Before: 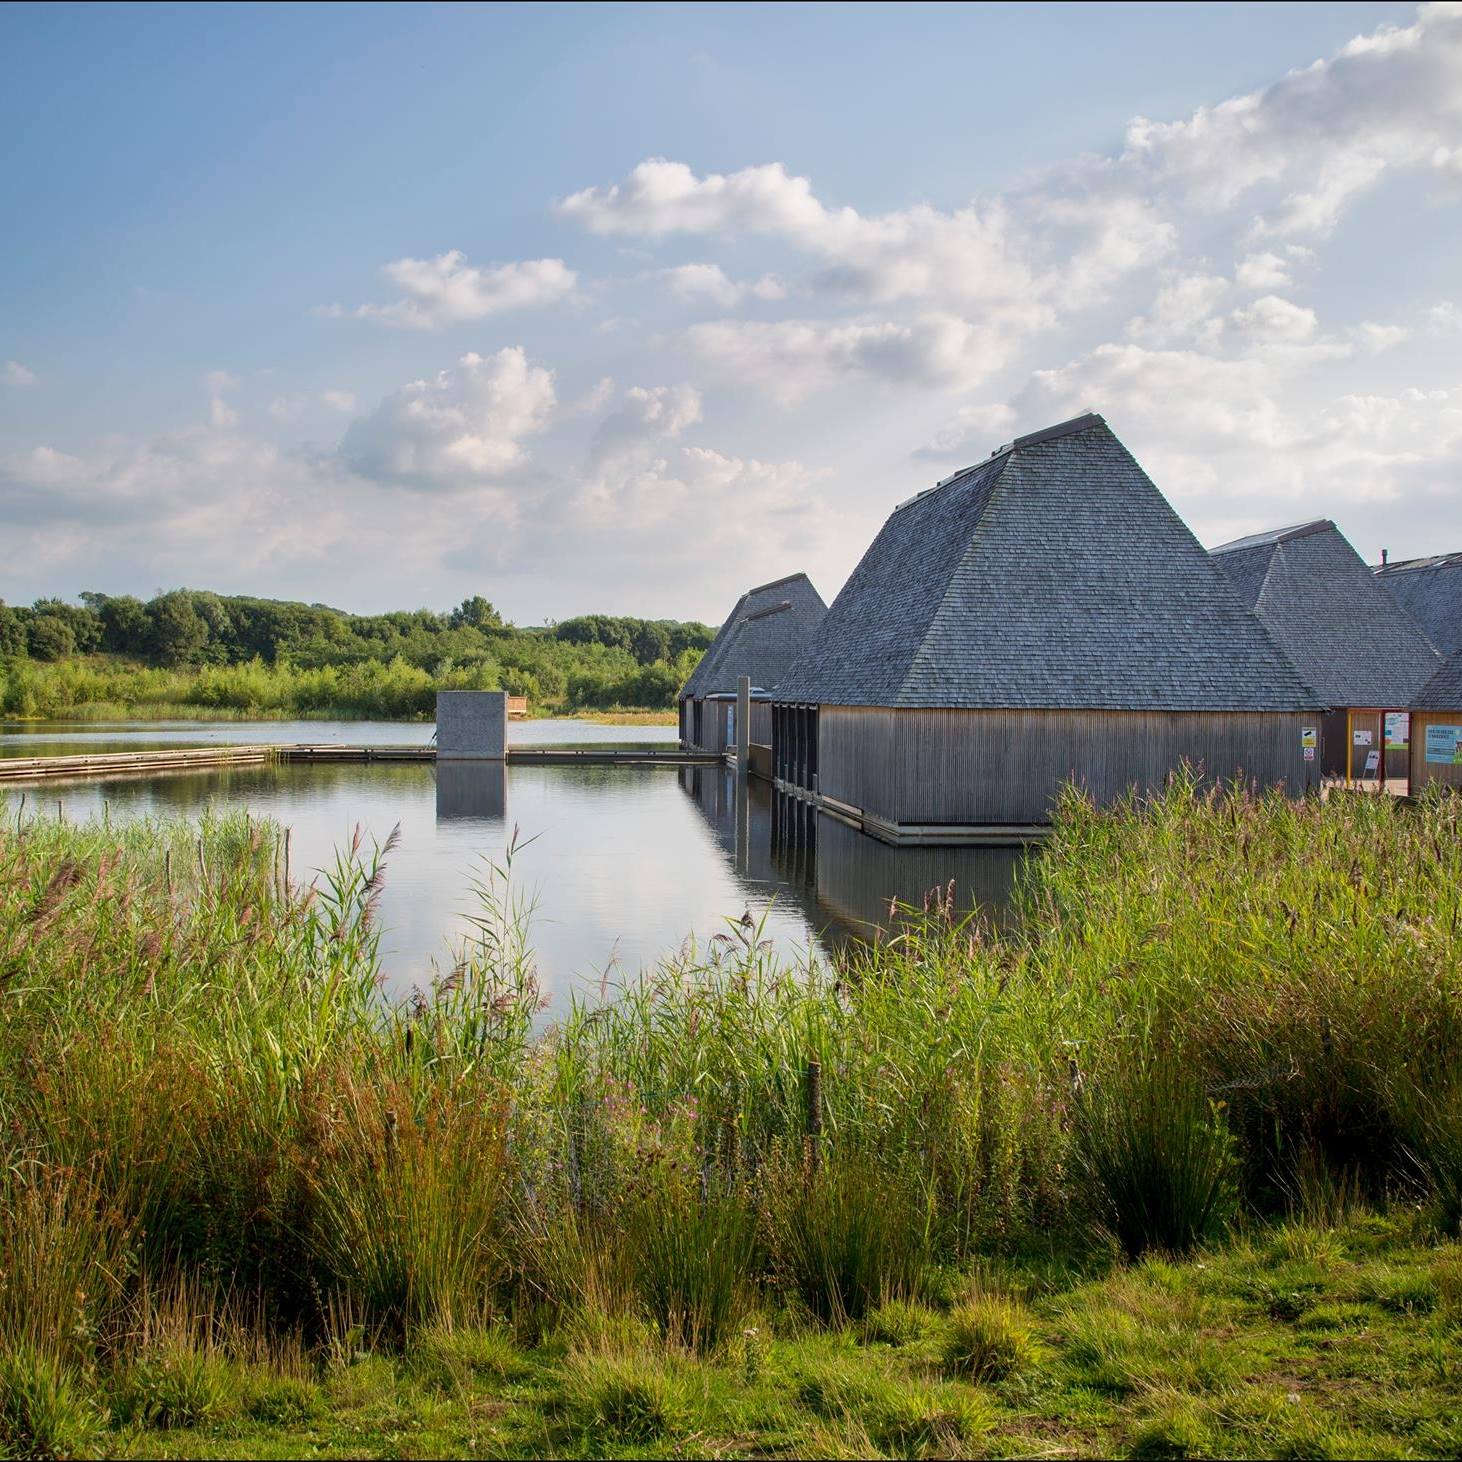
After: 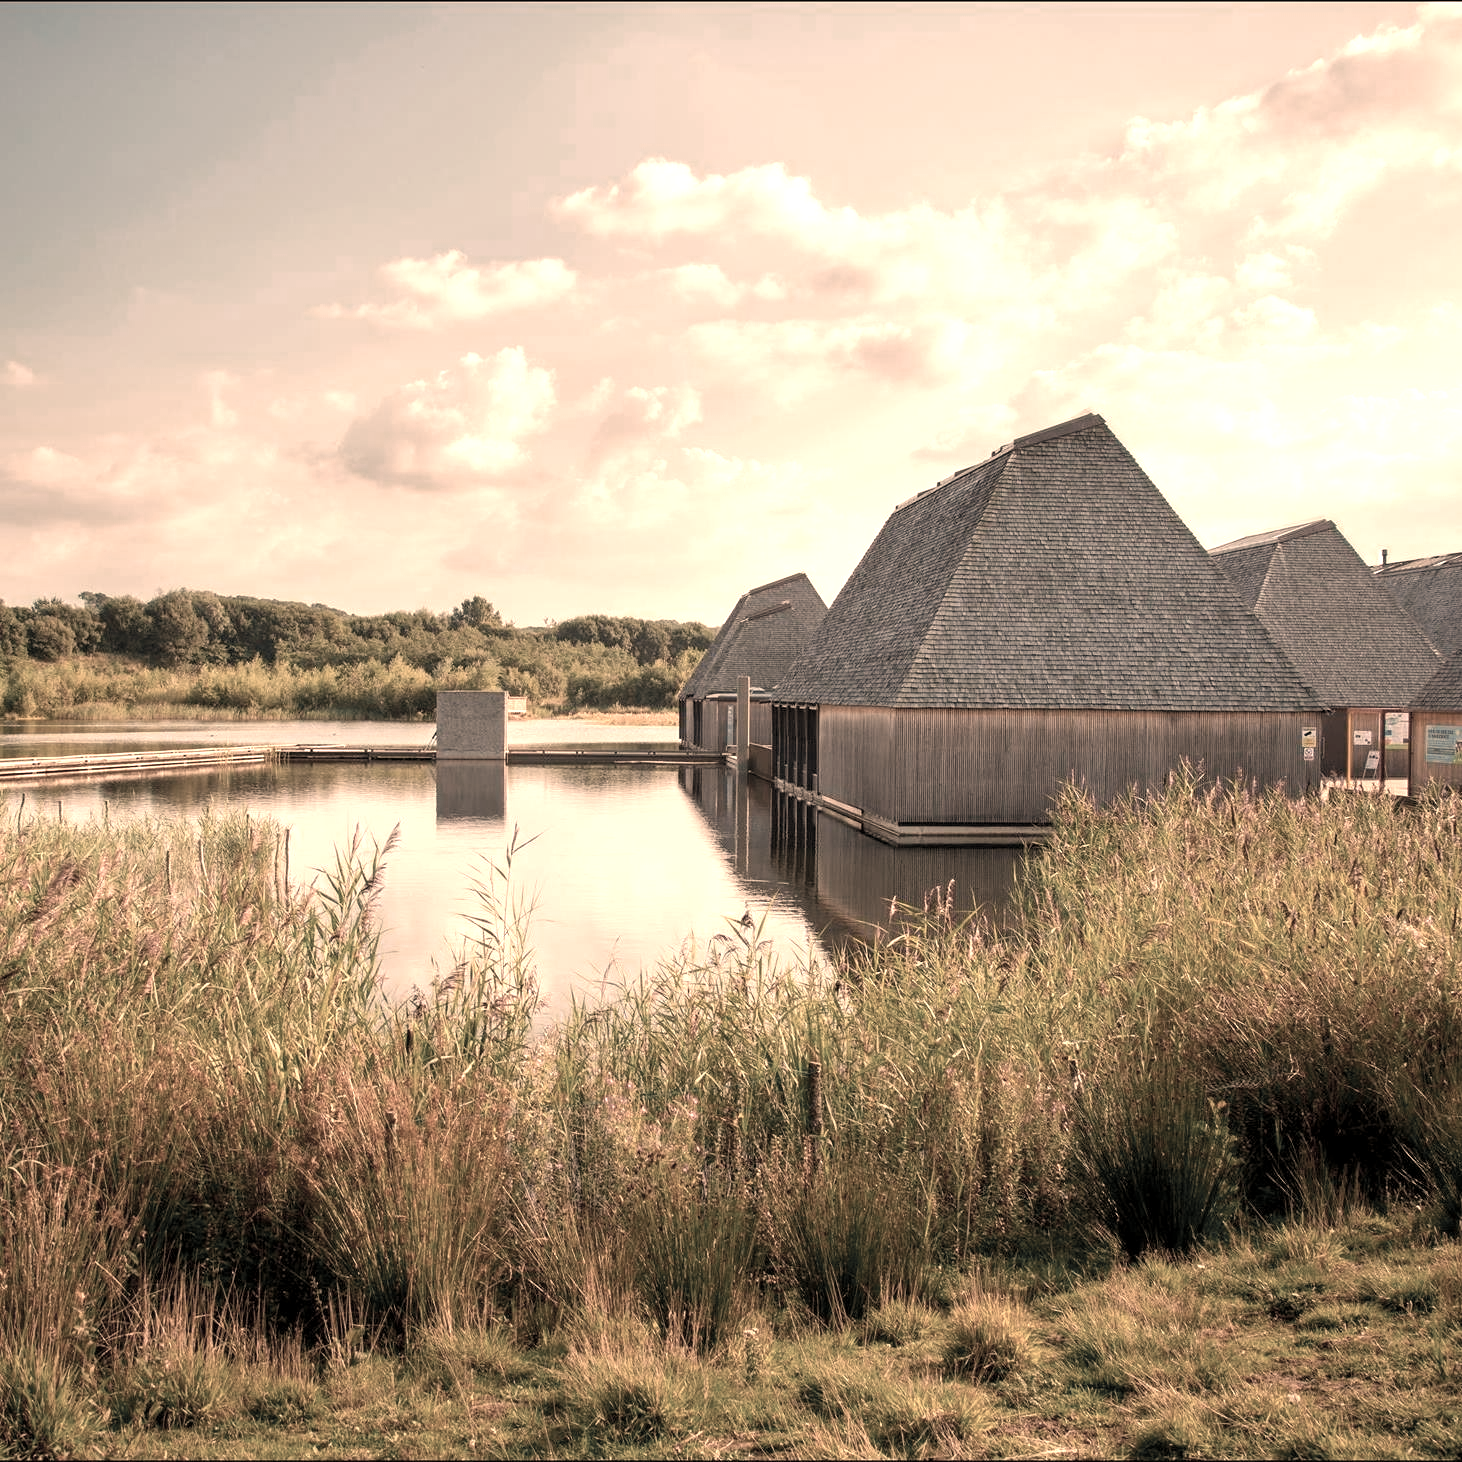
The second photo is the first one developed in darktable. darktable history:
white balance: red 1.467, blue 0.684
color zones: curves: ch0 [(0, 0.613) (0.01, 0.613) (0.245, 0.448) (0.498, 0.529) (0.642, 0.665) (0.879, 0.777) (0.99, 0.613)]; ch1 [(0, 0.035) (0.121, 0.189) (0.259, 0.197) (0.415, 0.061) (0.589, 0.022) (0.732, 0.022) (0.857, 0.026) (0.991, 0.053)]
exposure: black level correction 0.001, exposure 0.5 EV, compensate exposure bias true, compensate highlight preservation false
